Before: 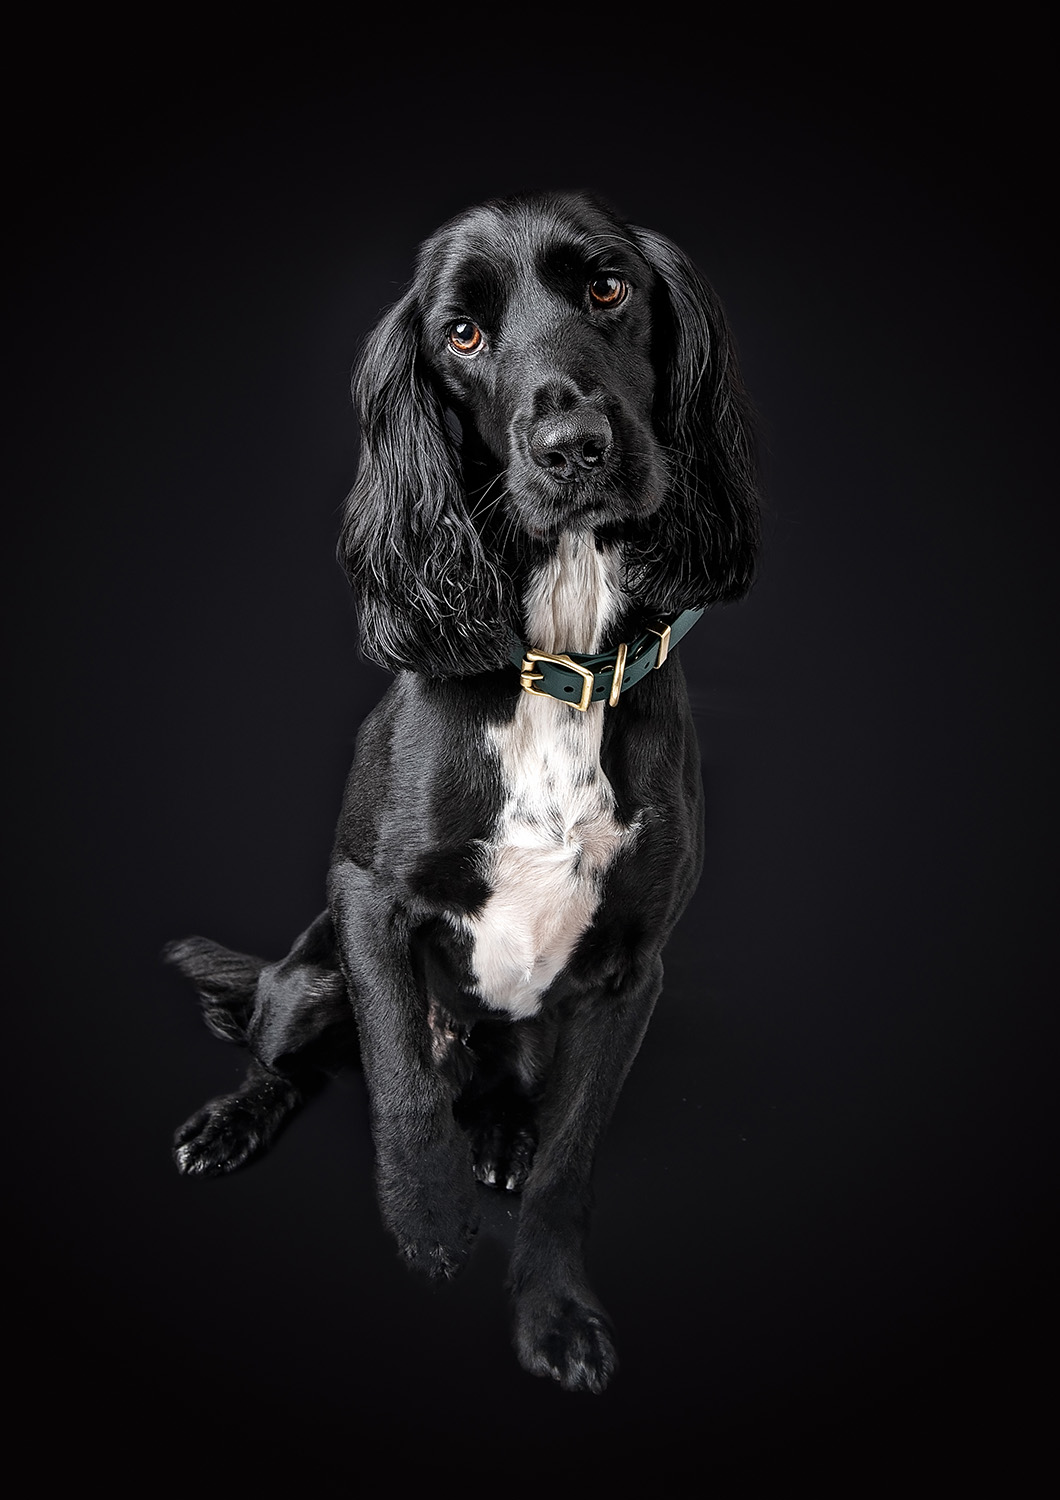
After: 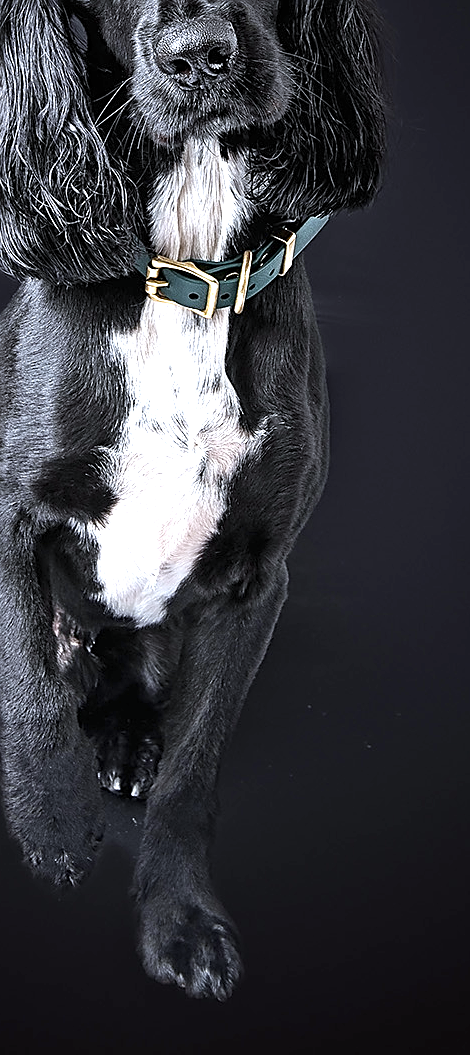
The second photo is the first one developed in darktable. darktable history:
crop: left 35.432%, top 26.233%, right 20.145%, bottom 3.432%
exposure: black level correction 0, exposure 1 EV, compensate exposure bias true, compensate highlight preservation false
white balance: red 0.954, blue 1.079
sharpen: on, module defaults
